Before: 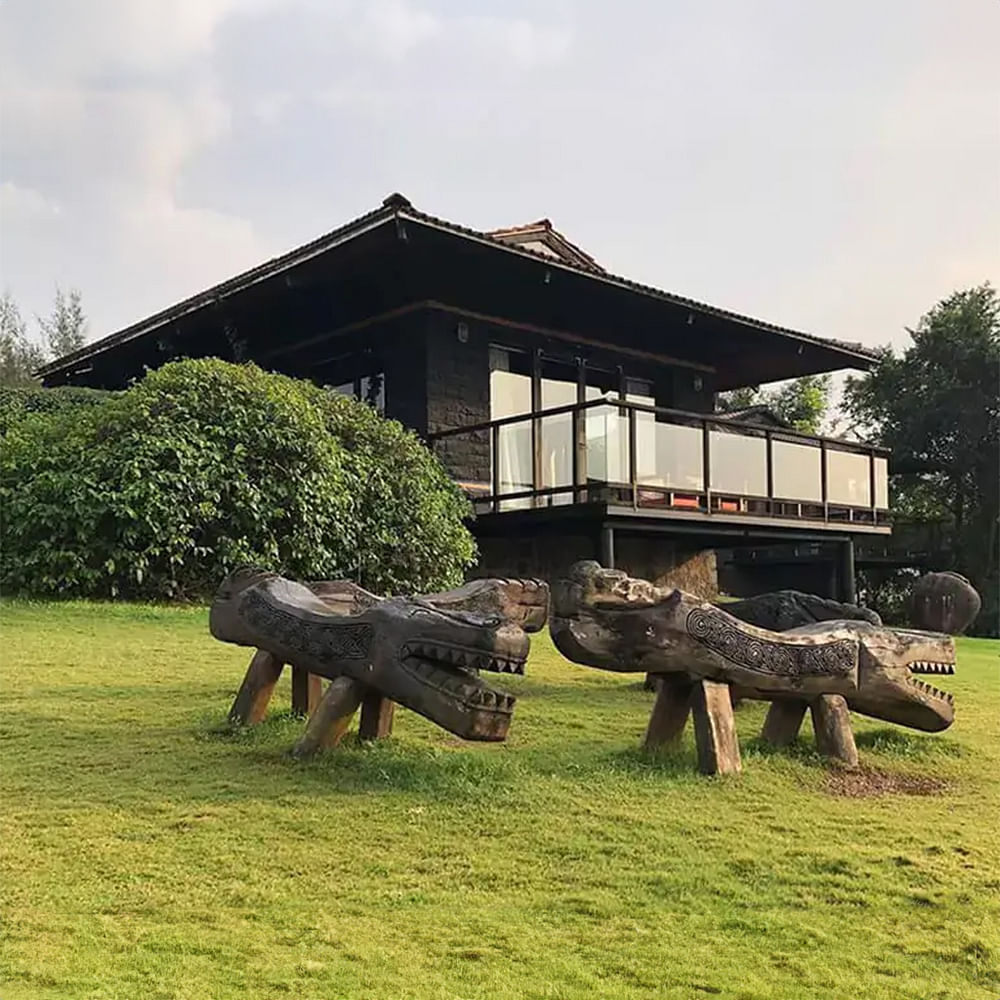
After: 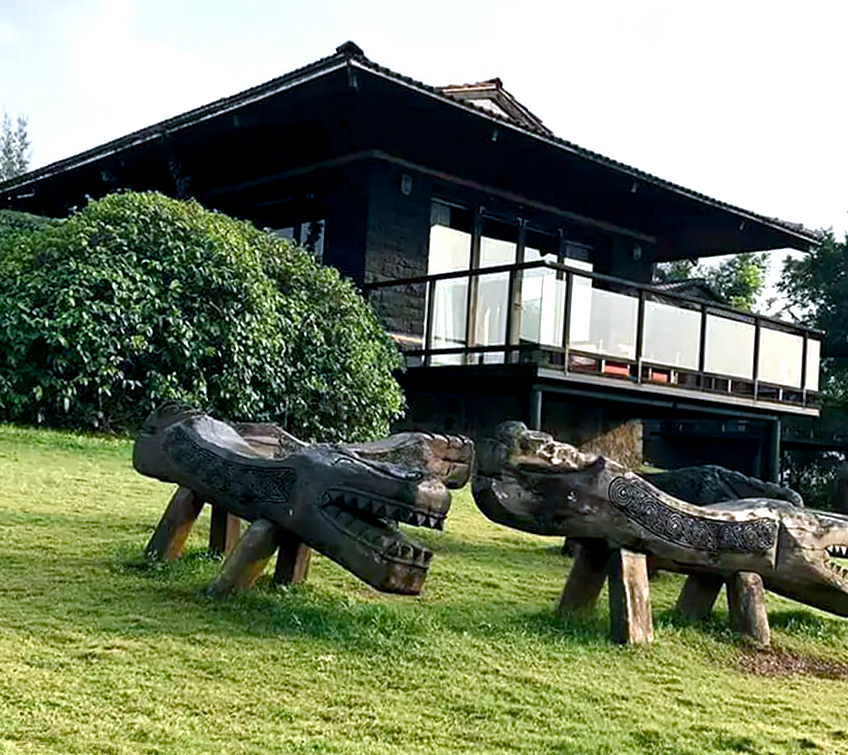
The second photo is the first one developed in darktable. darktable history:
crop: left 9.712%, top 16.928%, right 10.845%, bottom 12.332%
exposure: exposure -0.04 EV, compensate highlight preservation false
rotate and perspective: rotation 4.1°, automatic cropping off
color balance rgb: shadows lift › chroma 2.79%, shadows lift › hue 190.66°, power › hue 171.85°, highlights gain › chroma 2.16%, highlights gain › hue 75.26°, global offset › luminance -0.51%, perceptual saturation grading › highlights -33.8%, perceptual saturation grading › mid-tones 14.98%, perceptual saturation grading › shadows 48.43%, perceptual brilliance grading › highlights 15.68%, perceptual brilliance grading › mid-tones 6.62%, perceptual brilliance grading › shadows -14.98%, global vibrance 11.32%, contrast 5.05%
color calibration: illuminant as shot in camera, x 0.378, y 0.381, temperature 4093.13 K, saturation algorithm version 1 (2020)
local contrast: mode bilateral grid, contrast 20, coarseness 50, detail 120%, midtone range 0.2
